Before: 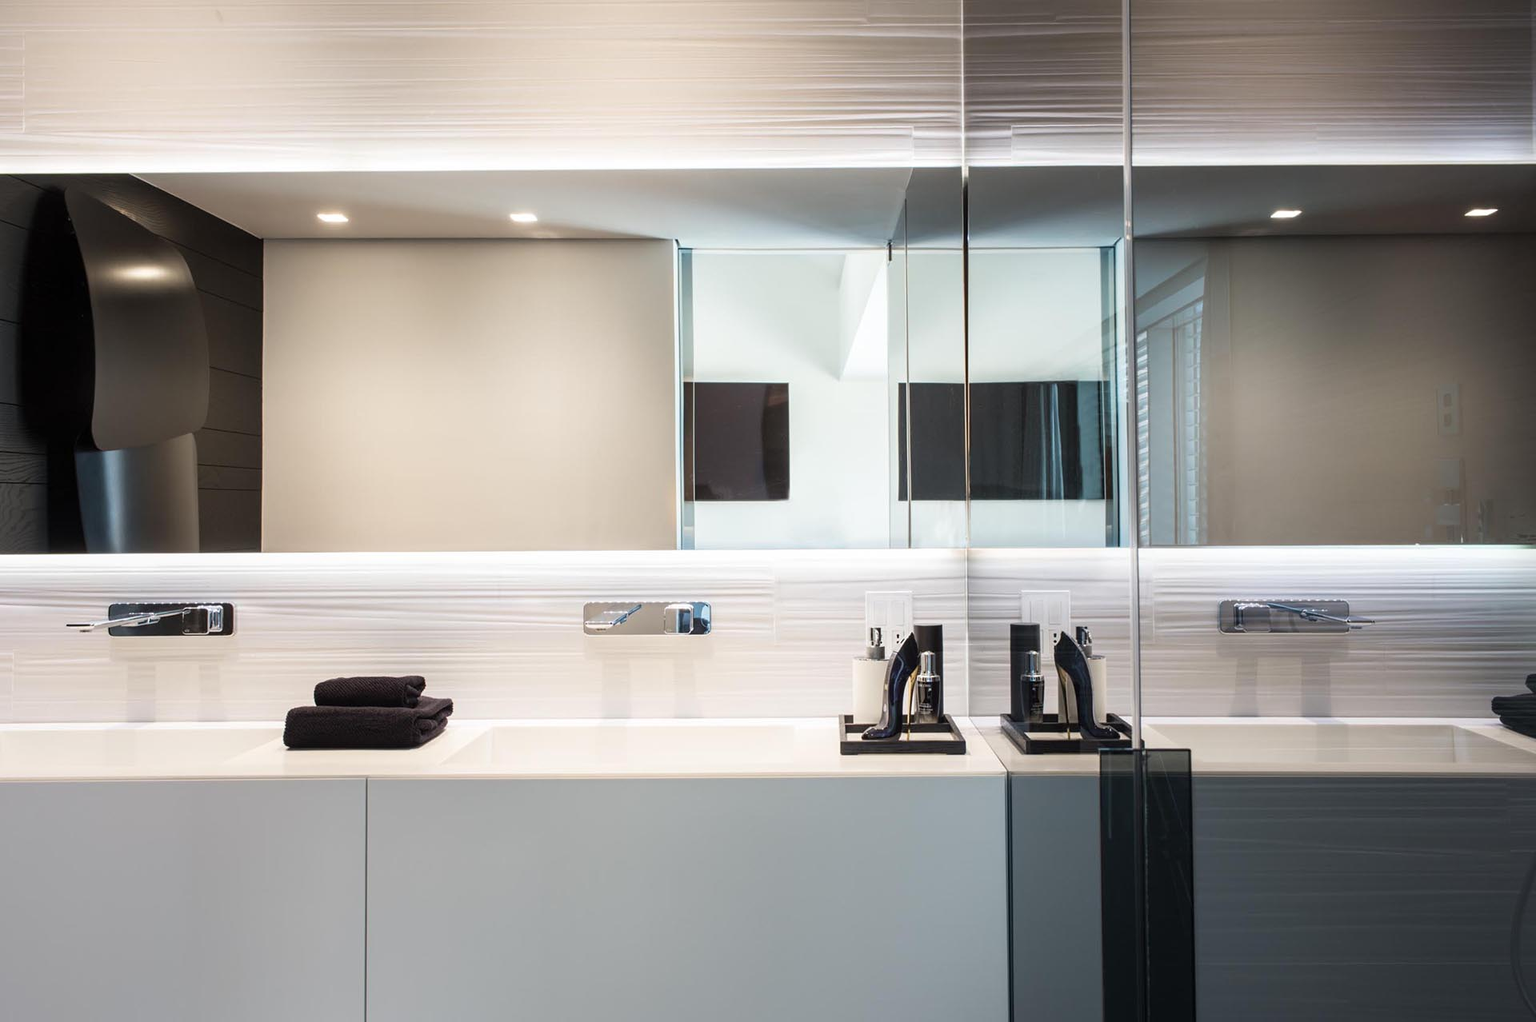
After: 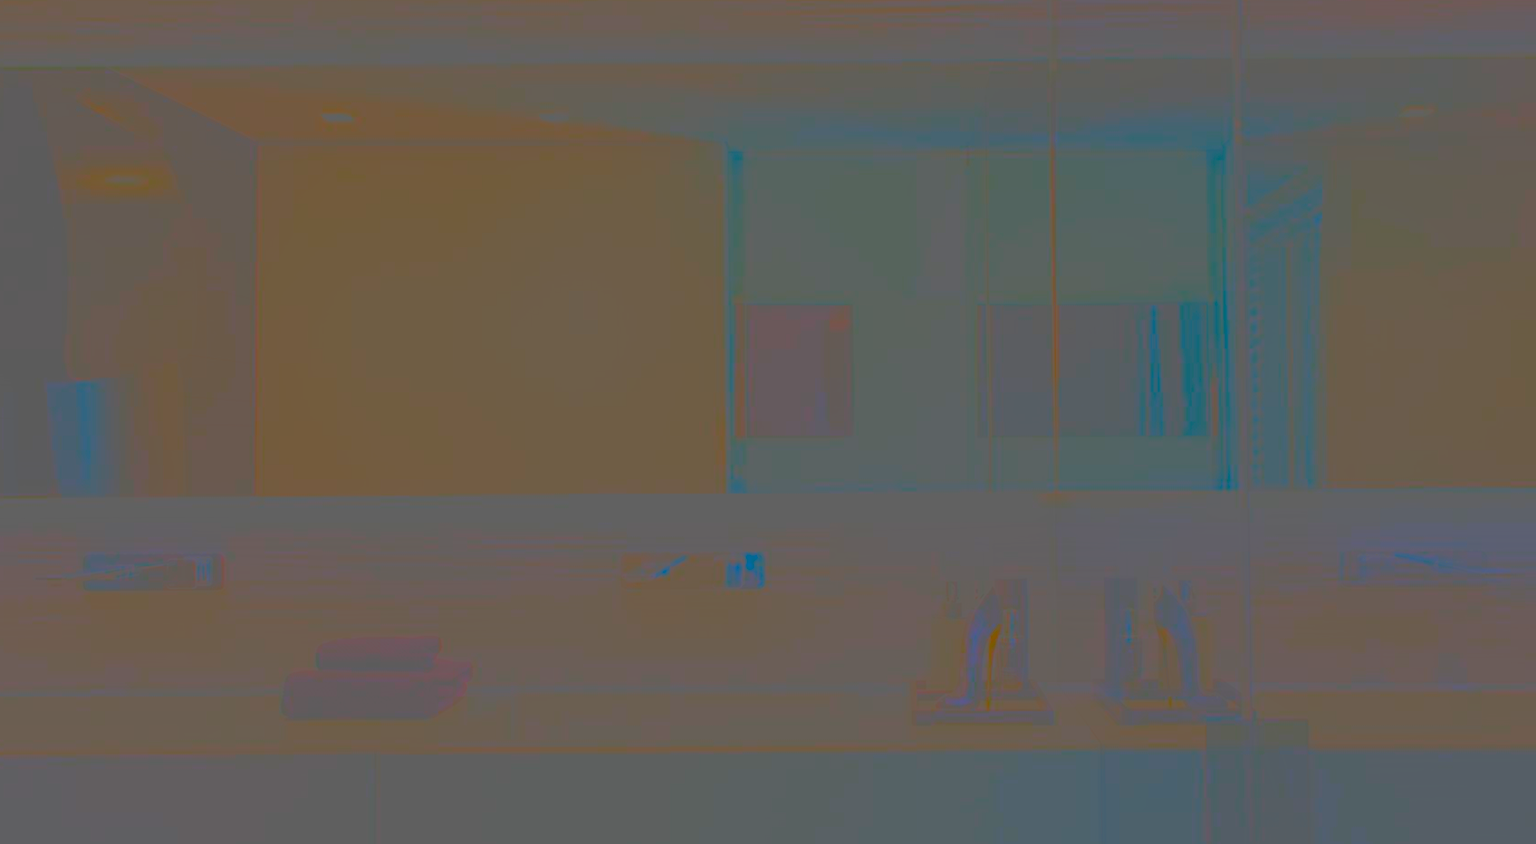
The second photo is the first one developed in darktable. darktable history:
crop and rotate: left 2.304%, top 11.216%, right 9.333%, bottom 15.843%
contrast brightness saturation: contrast -0.977, brightness -0.161, saturation 0.73
